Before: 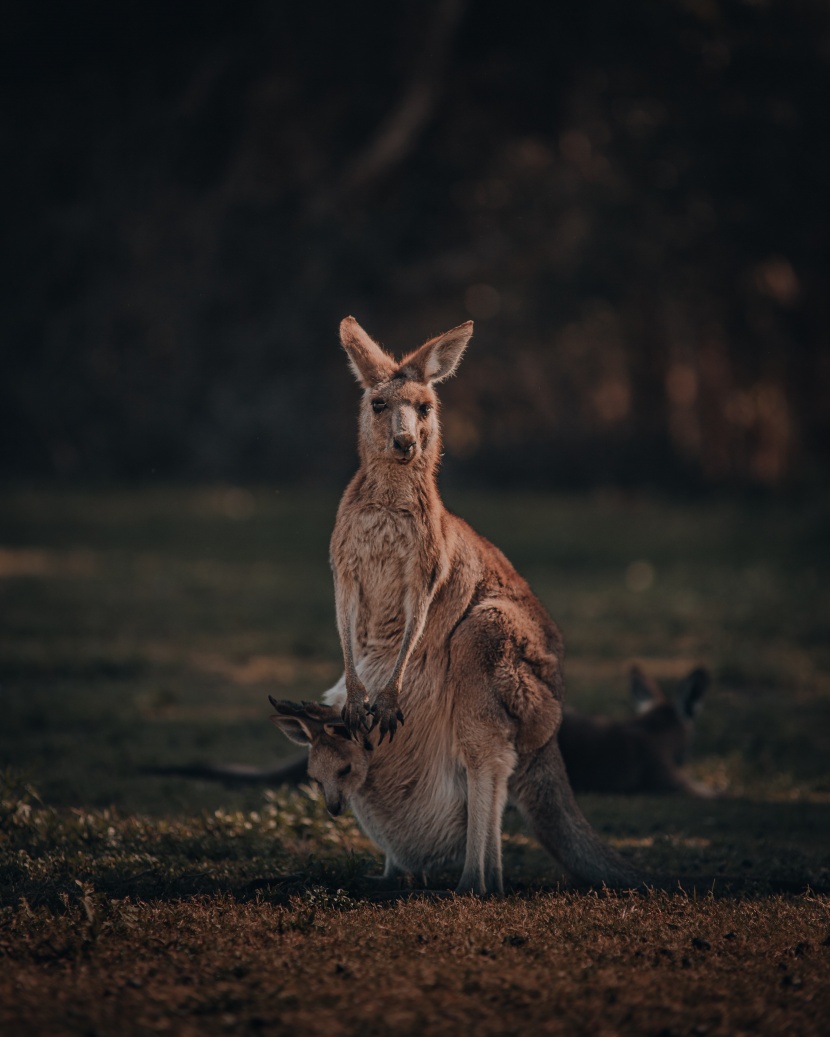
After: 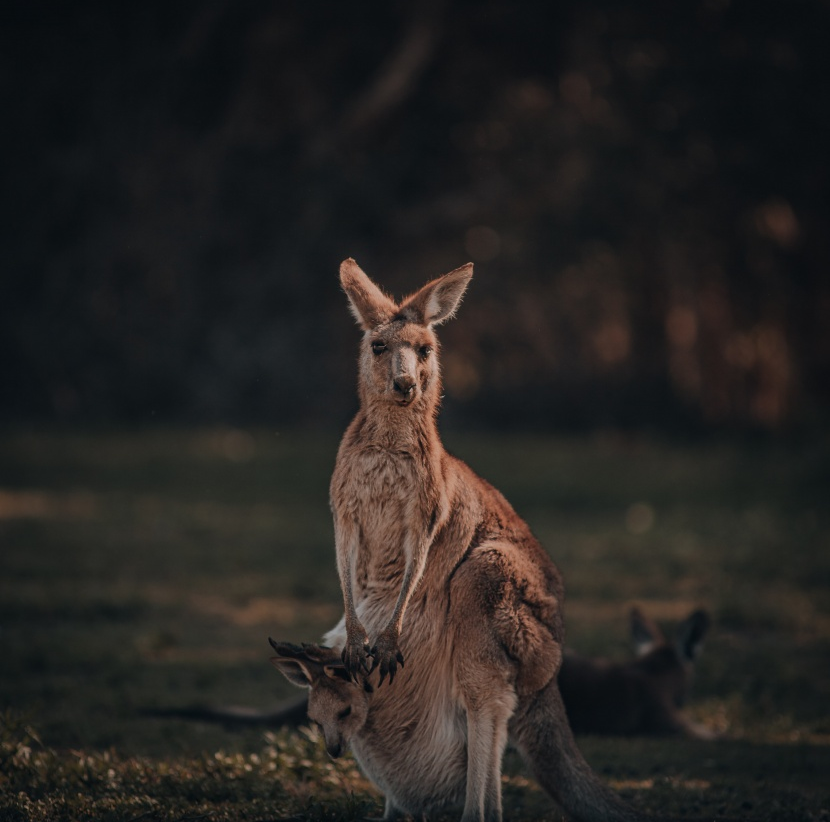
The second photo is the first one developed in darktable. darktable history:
crop and rotate: top 5.664%, bottom 14.991%
